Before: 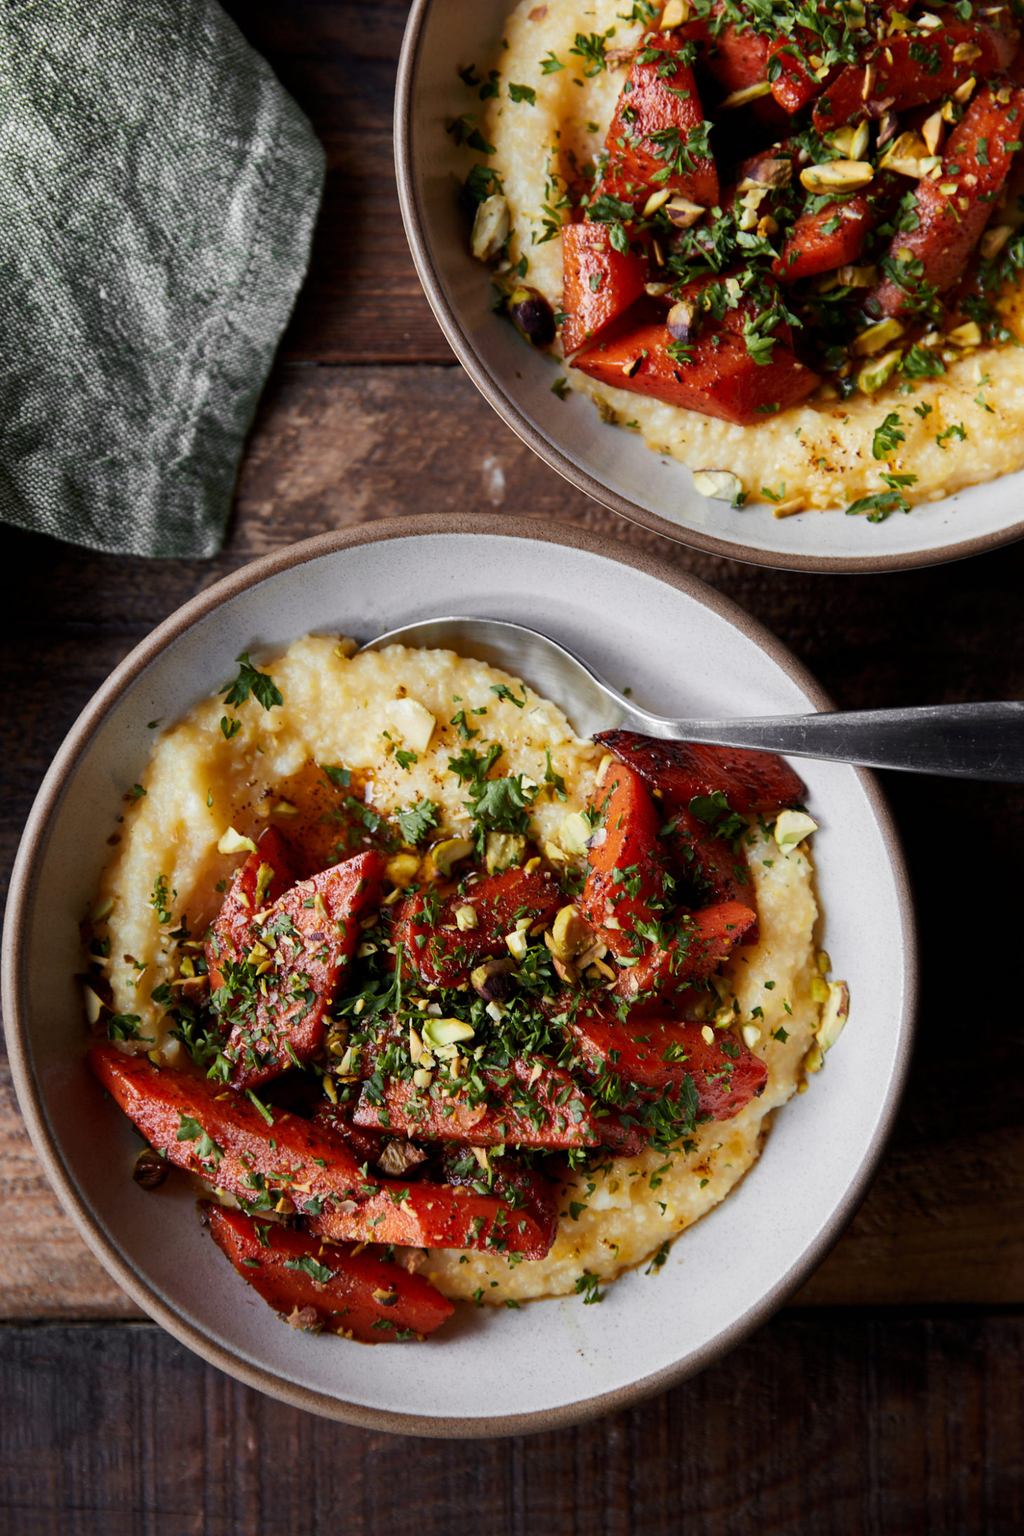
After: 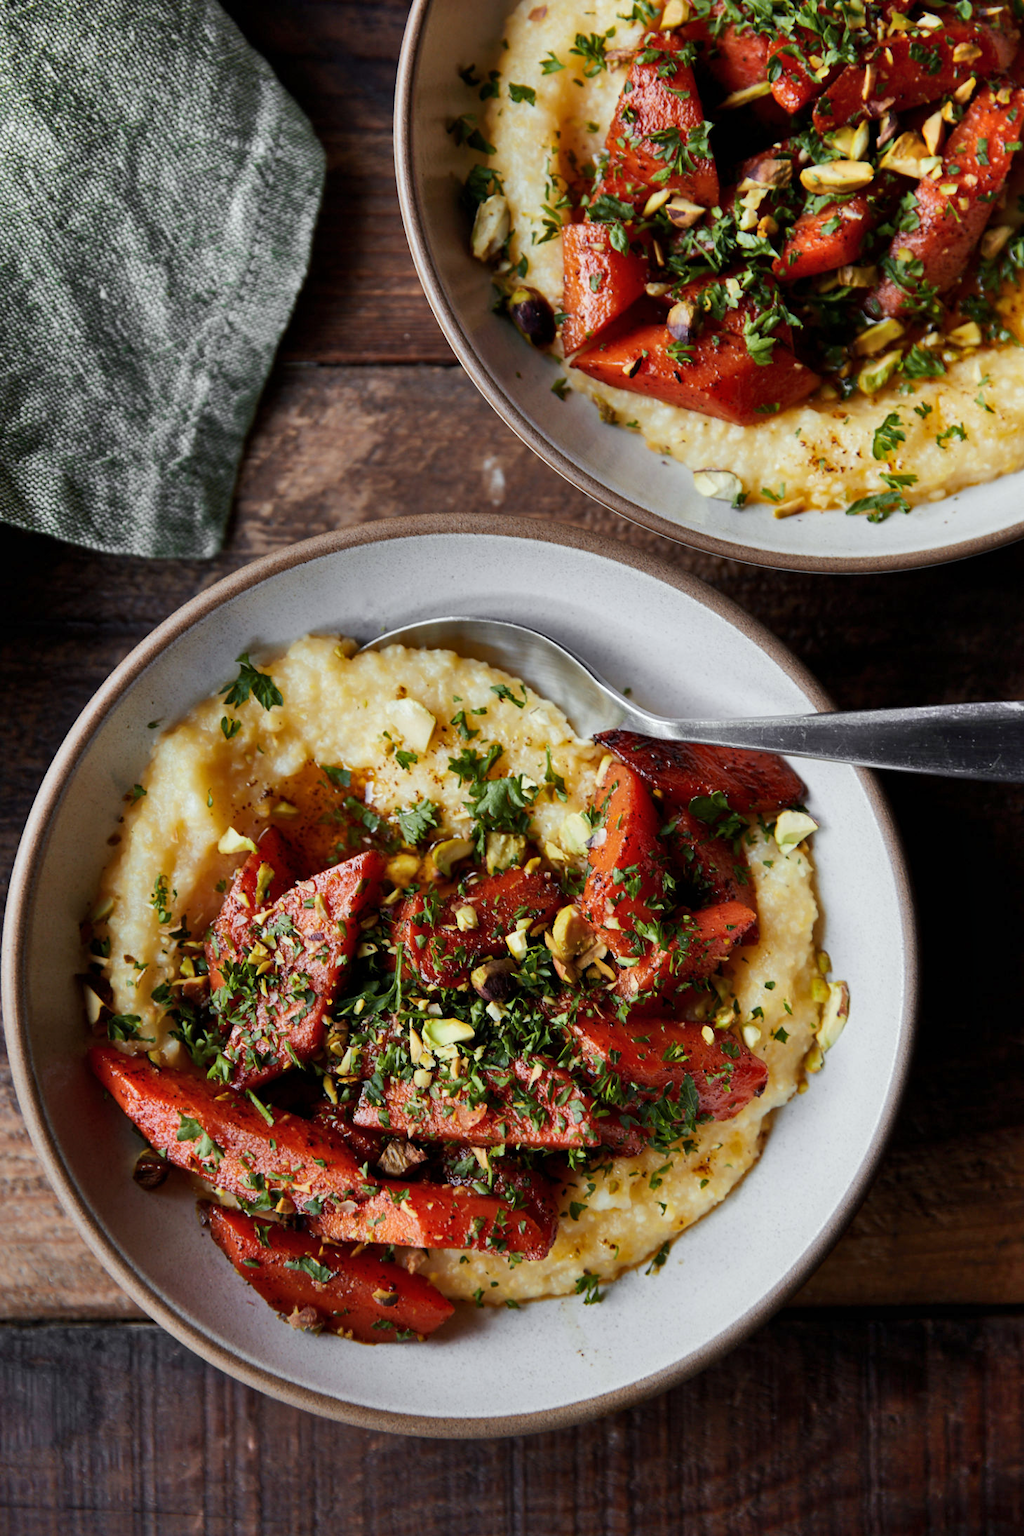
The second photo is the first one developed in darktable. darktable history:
shadows and highlights: soften with gaussian
white balance: red 0.978, blue 0.999
